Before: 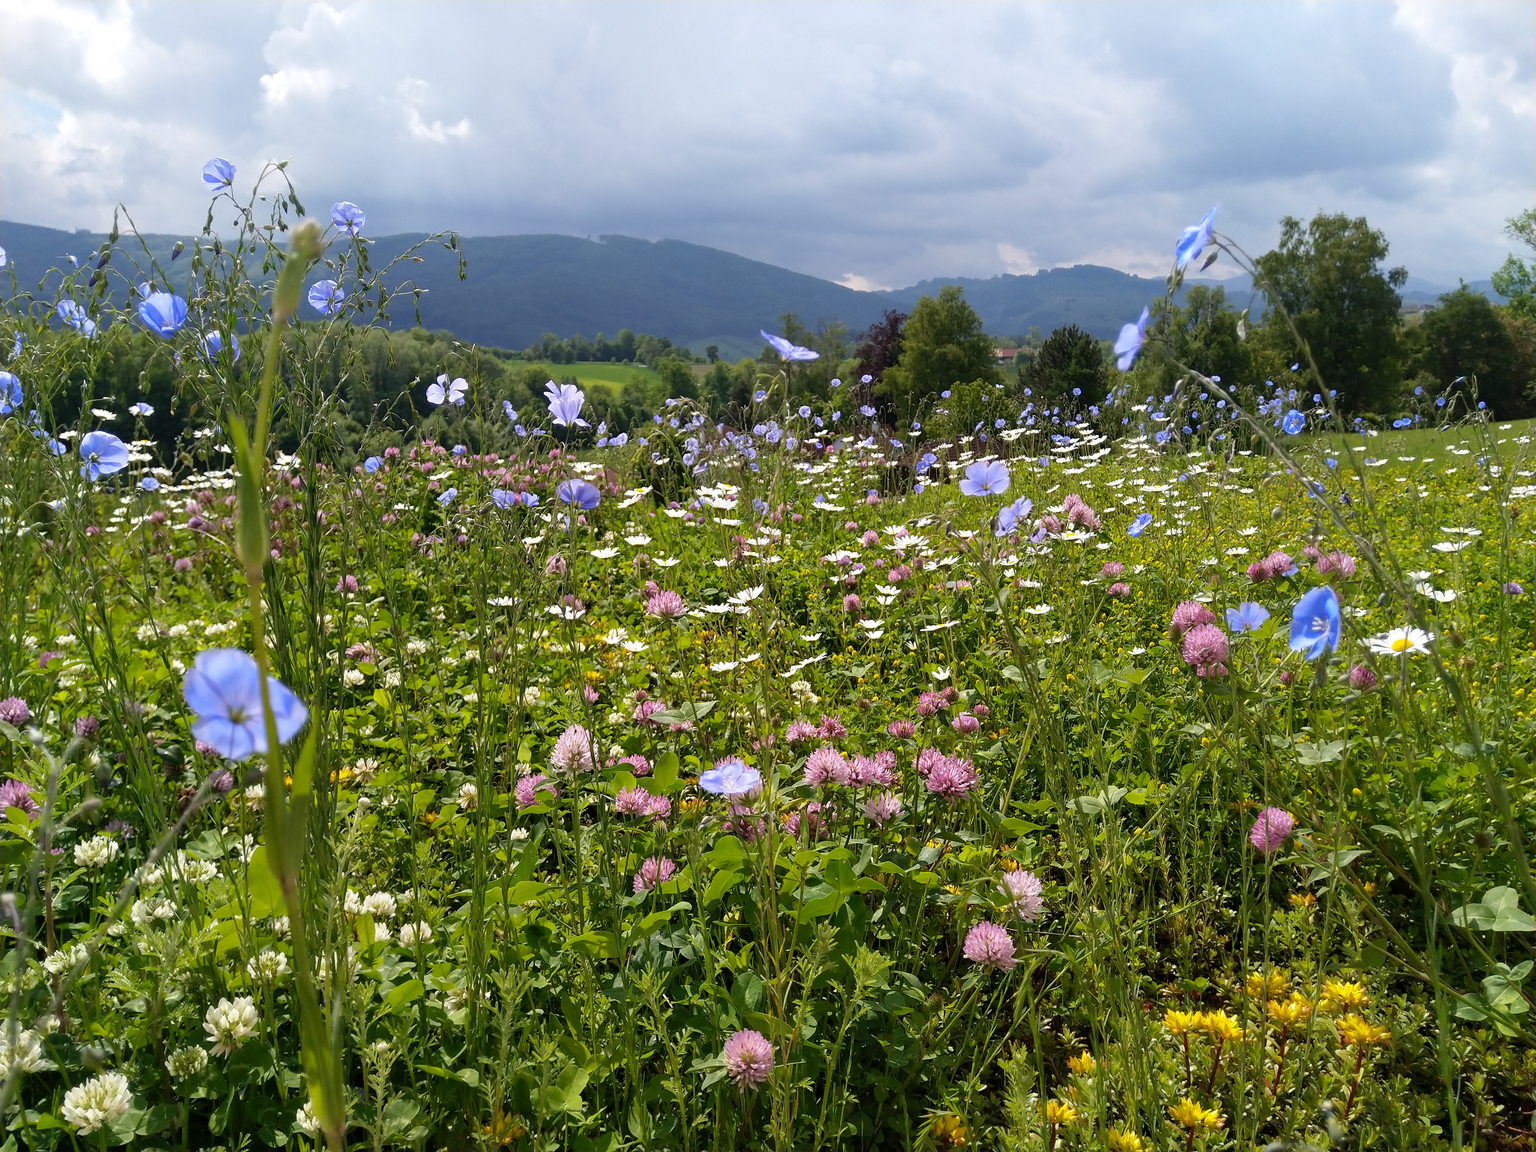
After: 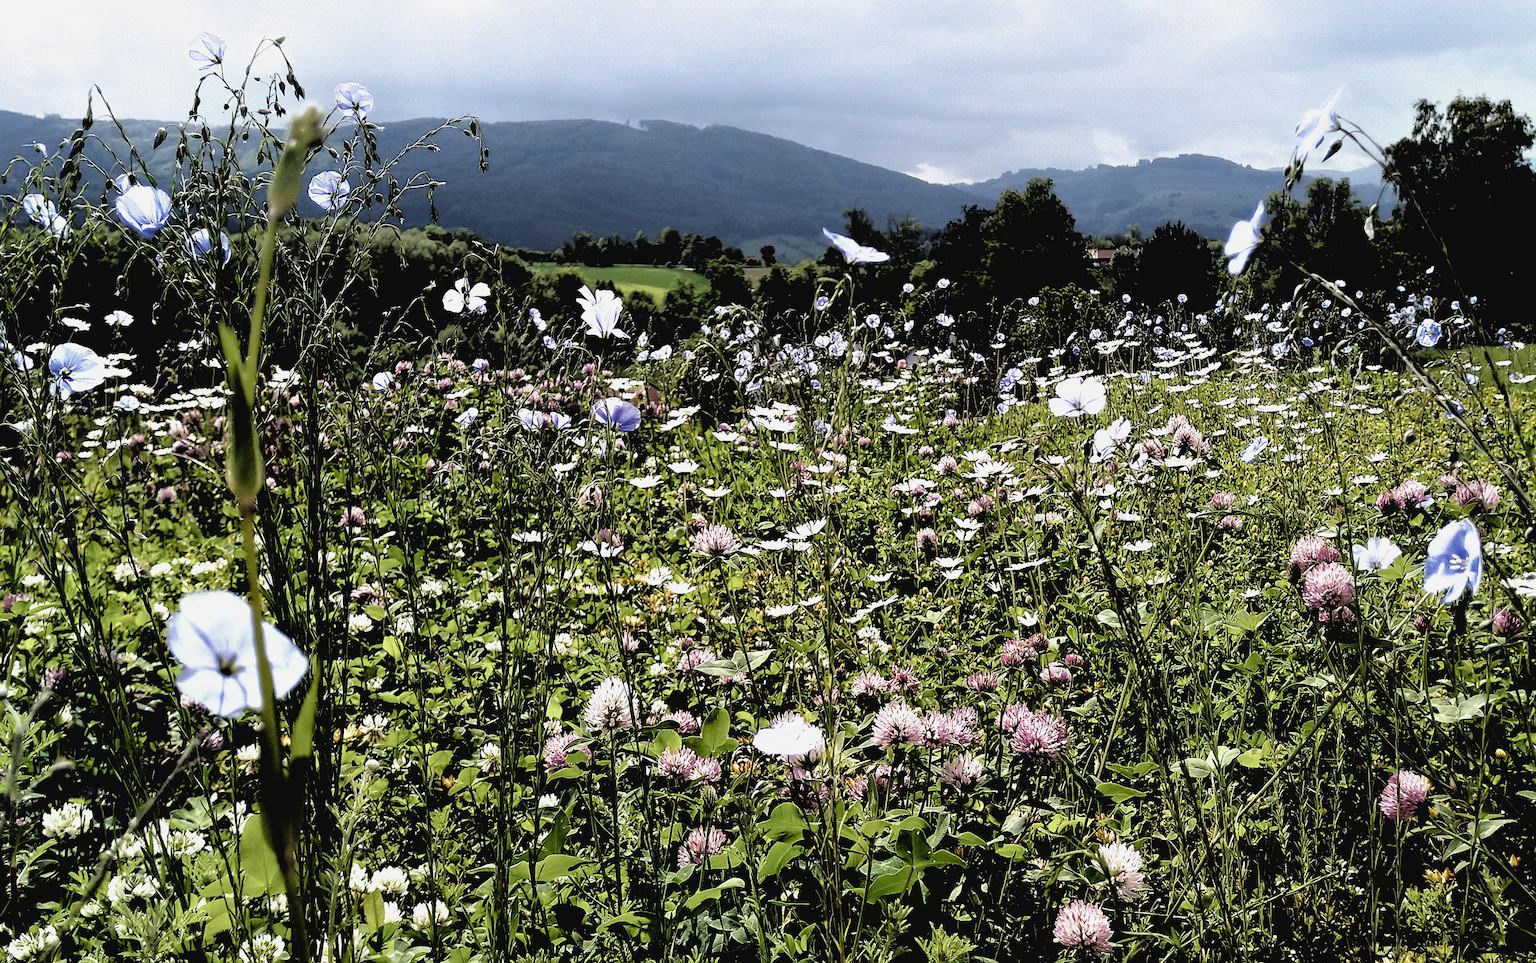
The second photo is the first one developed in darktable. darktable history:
filmic rgb: black relative exposure -1 EV, white relative exposure 2.05 EV, hardness 1.52, contrast 2.25, enable highlight reconstruction true
contrast brightness saturation: contrast -0.08, brightness -0.04, saturation -0.11
sharpen: on, module defaults
crop and rotate: left 2.425%, top 11.305%, right 9.6%, bottom 15.08%
